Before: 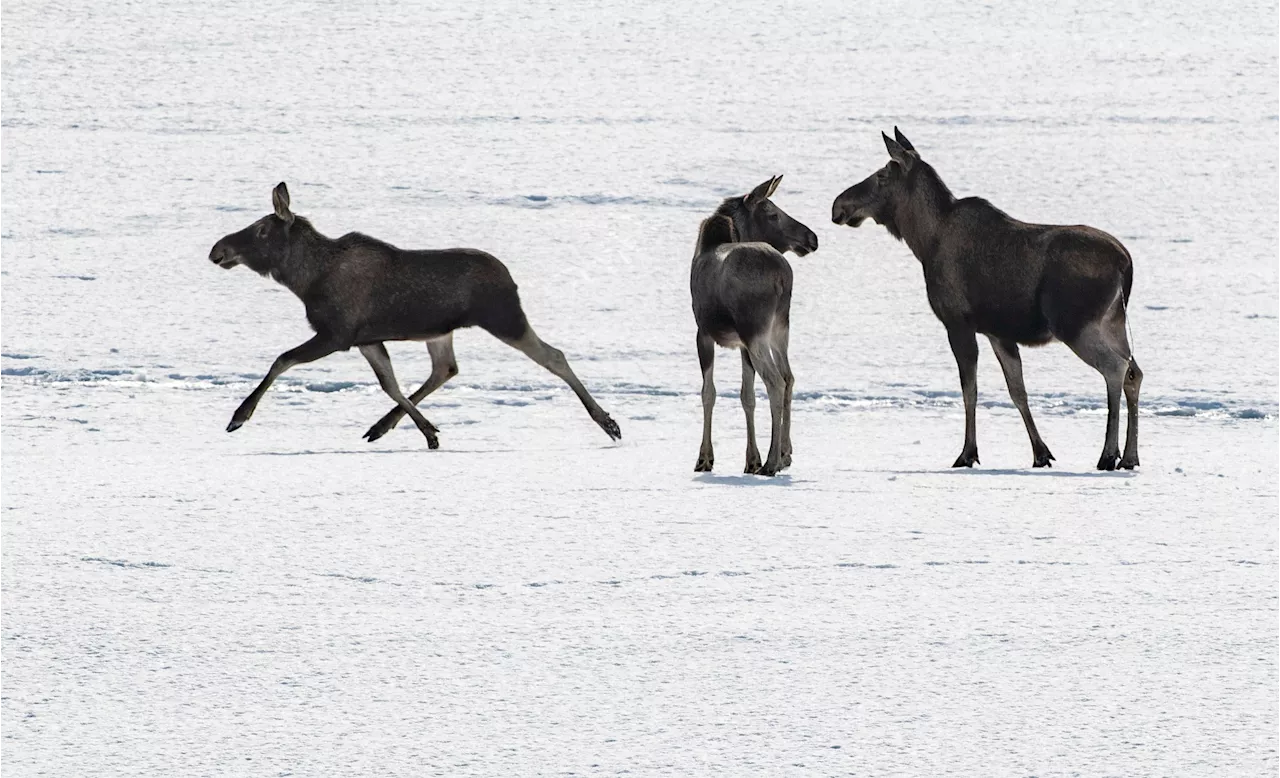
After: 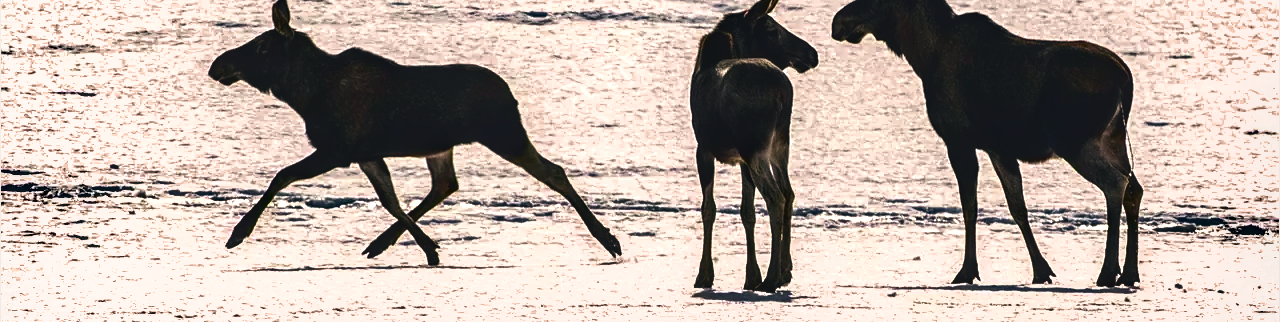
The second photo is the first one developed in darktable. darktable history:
local contrast: detail 130%
color zones: curves: ch0 [(0, 0.48) (0.209, 0.398) (0.305, 0.332) (0.429, 0.493) (0.571, 0.5) (0.714, 0.5) (0.857, 0.5) (1, 0.48)]; ch1 [(0, 0.633) (0.143, 0.586) (0.286, 0.489) (0.429, 0.448) (0.571, 0.31) (0.714, 0.335) (0.857, 0.492) (1, 0.633)]; ch2 [(0, 0.448) (0.143, 0.498) (0.286, 0.5) (0.429, 0.5) (0.571, 0.5) (0.714, 0.5) (0.857, 0.5) (1, 0.448)]
exposure: exposure 0.014 EV, compensate exposure bias true, compensate highlight preservation false
shadows and highlights: low approximation 0.01, soften with gaussian
color balance rgb: shadows lift › luminance -7.987%, shadows lift › chroma 2.183%, shadows lift › hue 163.93°, highlights gain › chroma 3.017%, highlights gain › hue 60.2°, global offset › chroma 0.052%, global offset › hue 253.23°, perceptual saturation grading › global saturation 19.842%, global vibrance 9.562%, contrast 15.573%, saturation formula JzAzBz (2021)
contrast brightness saturation: contrast 0.088, brightness -0.574, saturation 0.166
crop and rotate: top 23.688%, bottom 34.881%
sharpen: amount 0.217
